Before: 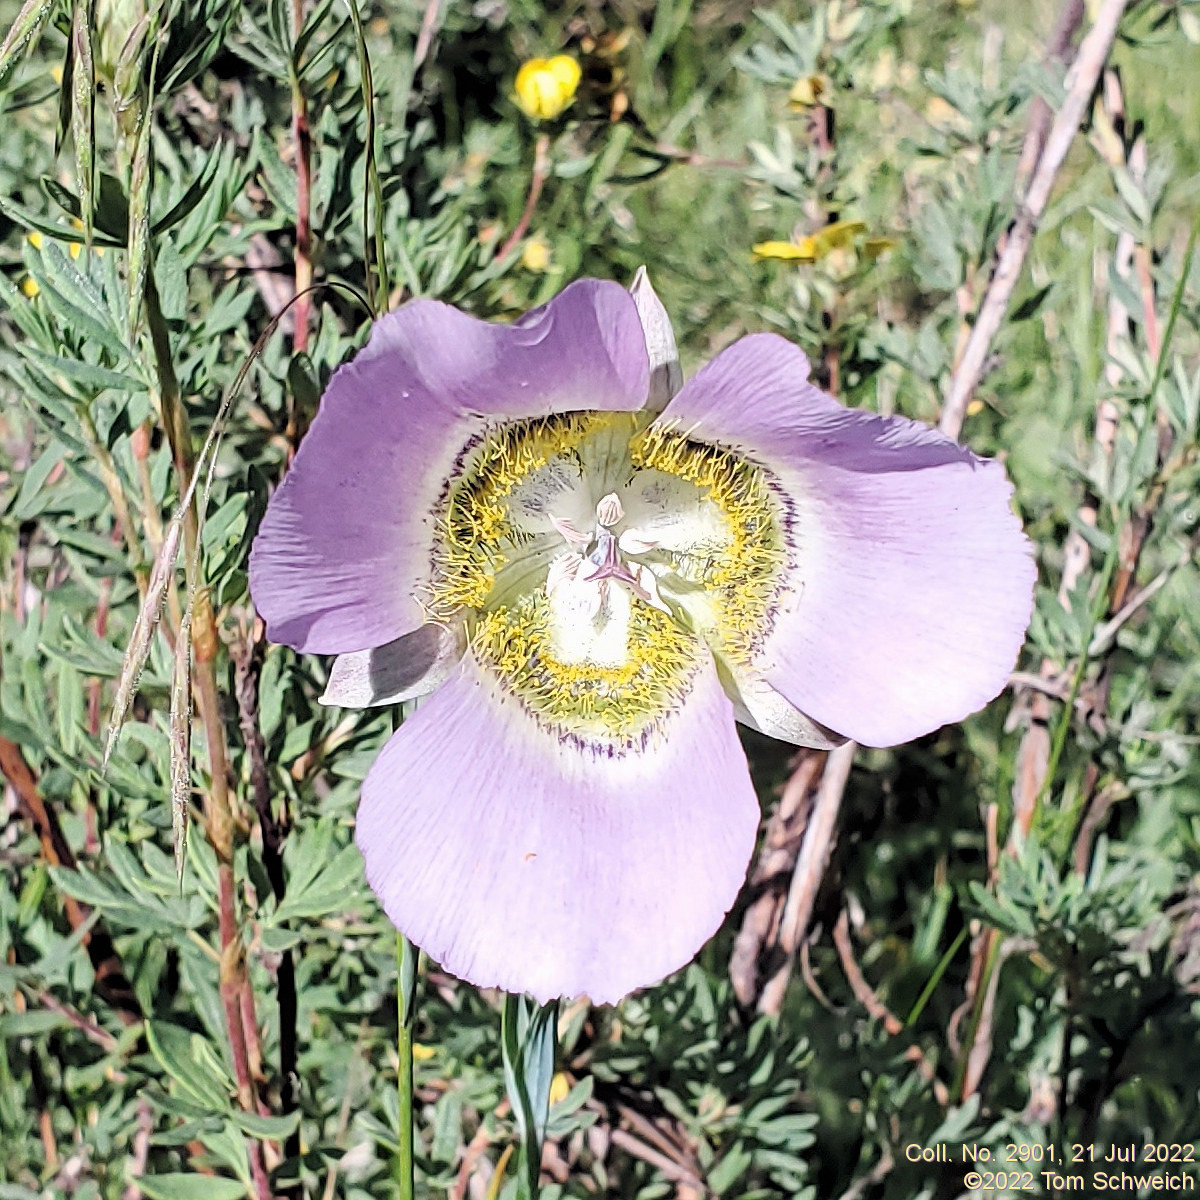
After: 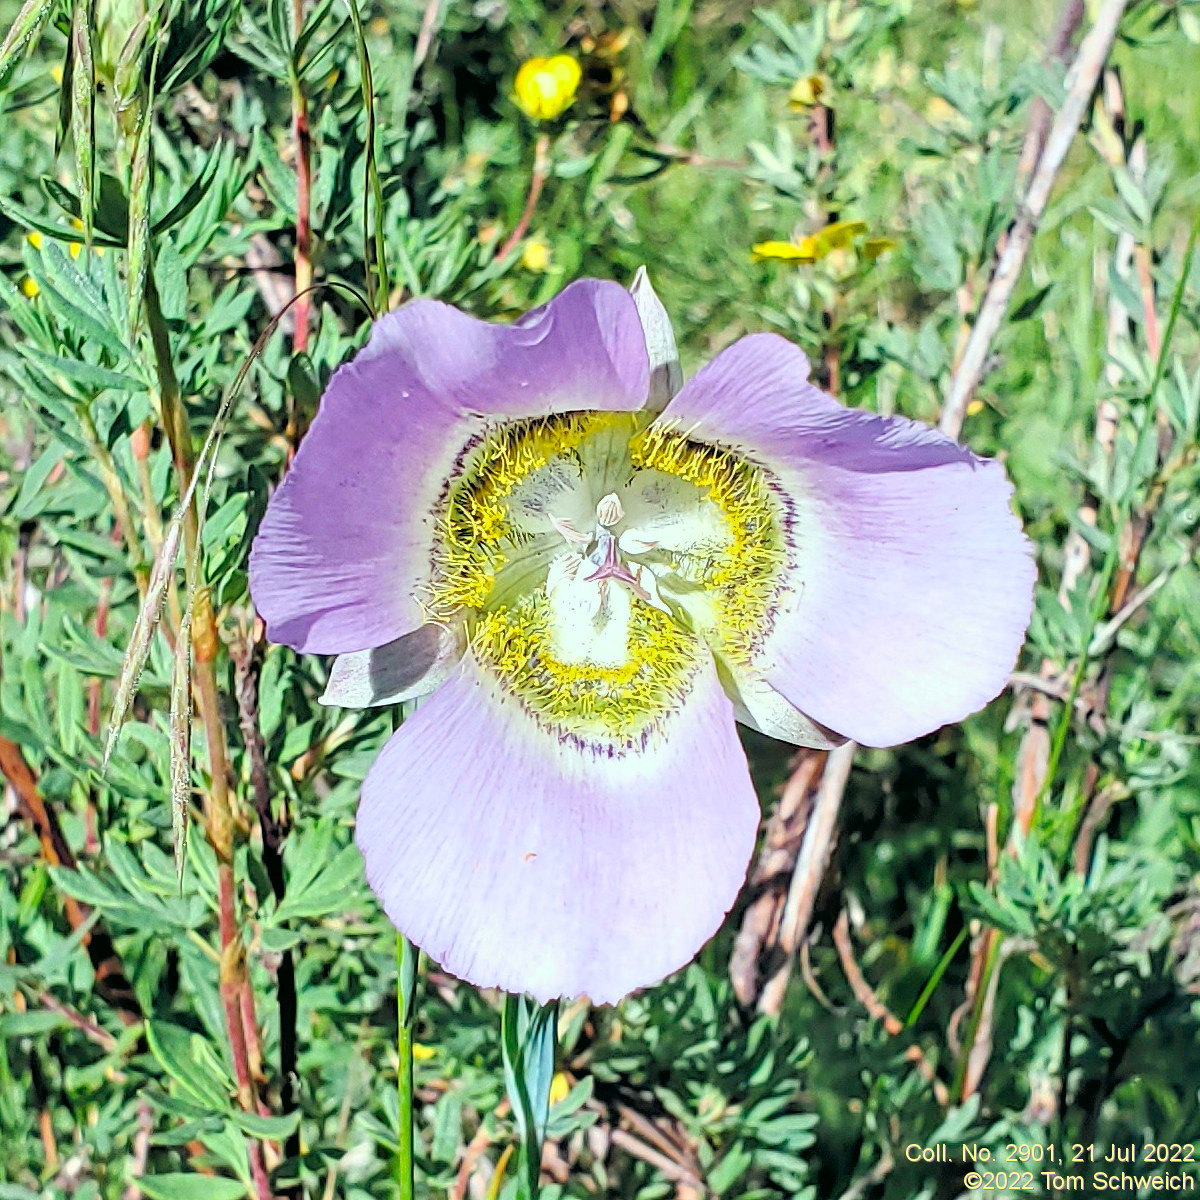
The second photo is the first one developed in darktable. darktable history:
tone equalizer: -8 EV 1 EV, -7 EV 1 EV, -6 EV 1 EV, -5 EV 1 EV, -4 EV 1 EV, -3 EV 0.75 EV, -2 EV 0.5 EV, -1 EV 0.25 EV
color correction: highlights a* -7.33, highlights b* 1.26, shadows a* -3.55, saturation 1.4
